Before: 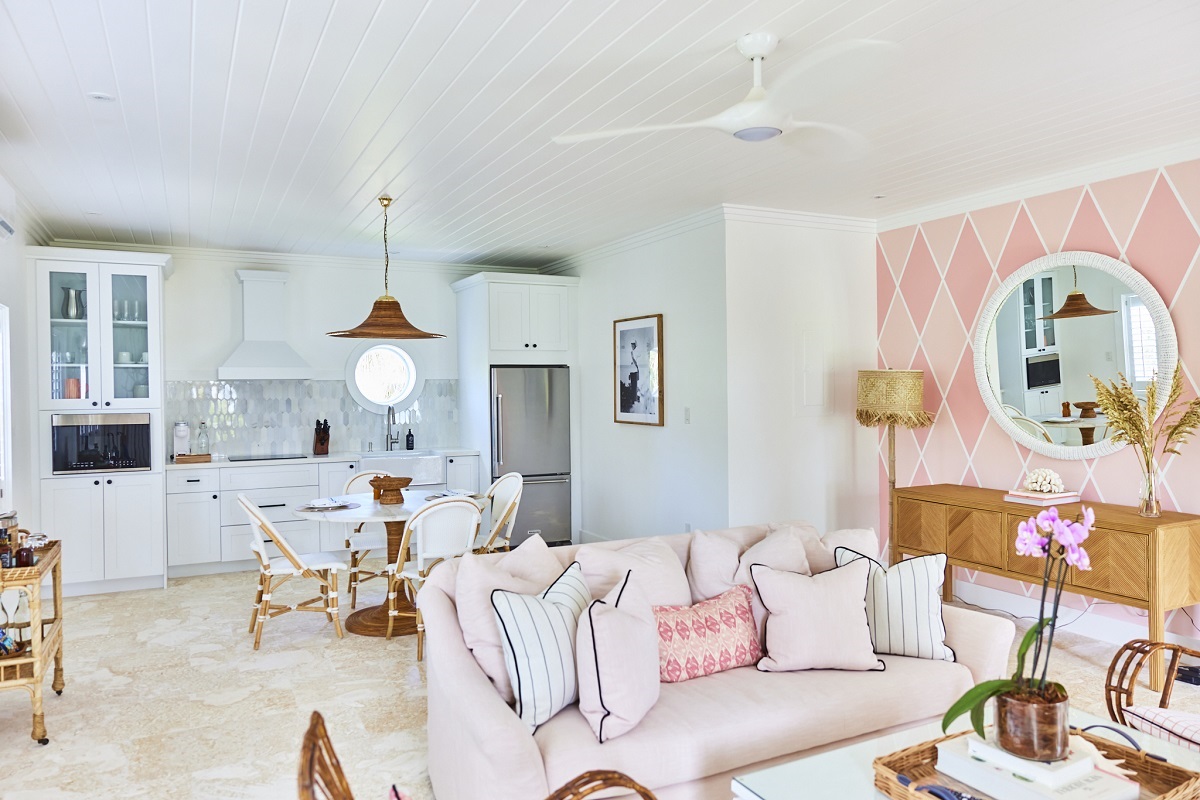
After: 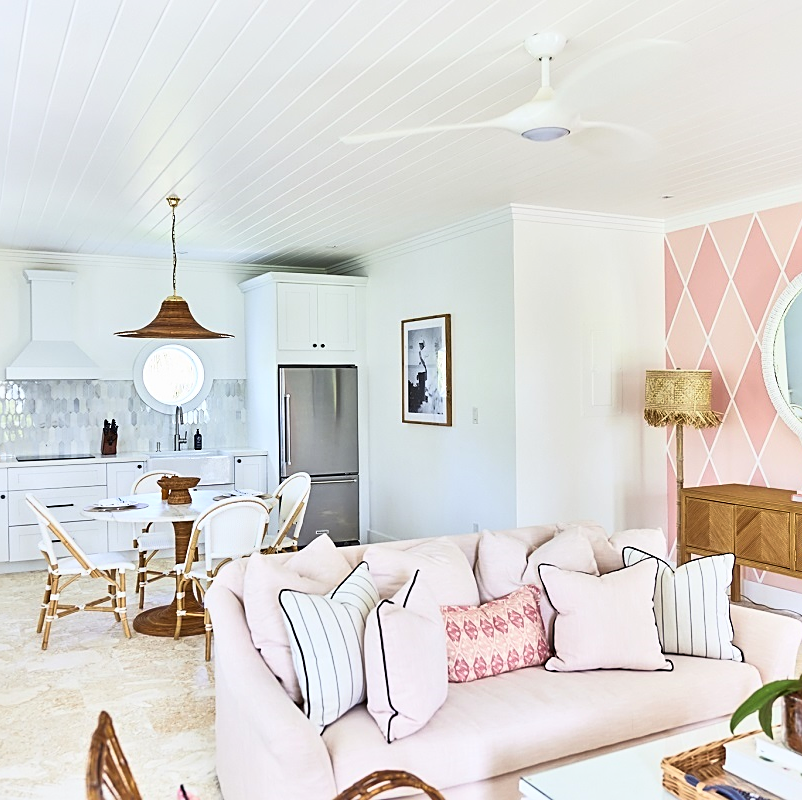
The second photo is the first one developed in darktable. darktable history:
sharpen: on, module defaults
crop and rotate: left 17.732%, right 15.423%
color balance rgb: on, module defaults
base curve: curves: ch0 [(0, 0) (0.257, 0.25) (0.482, 0.586) (0.757, 0.871) (1, 1)]
